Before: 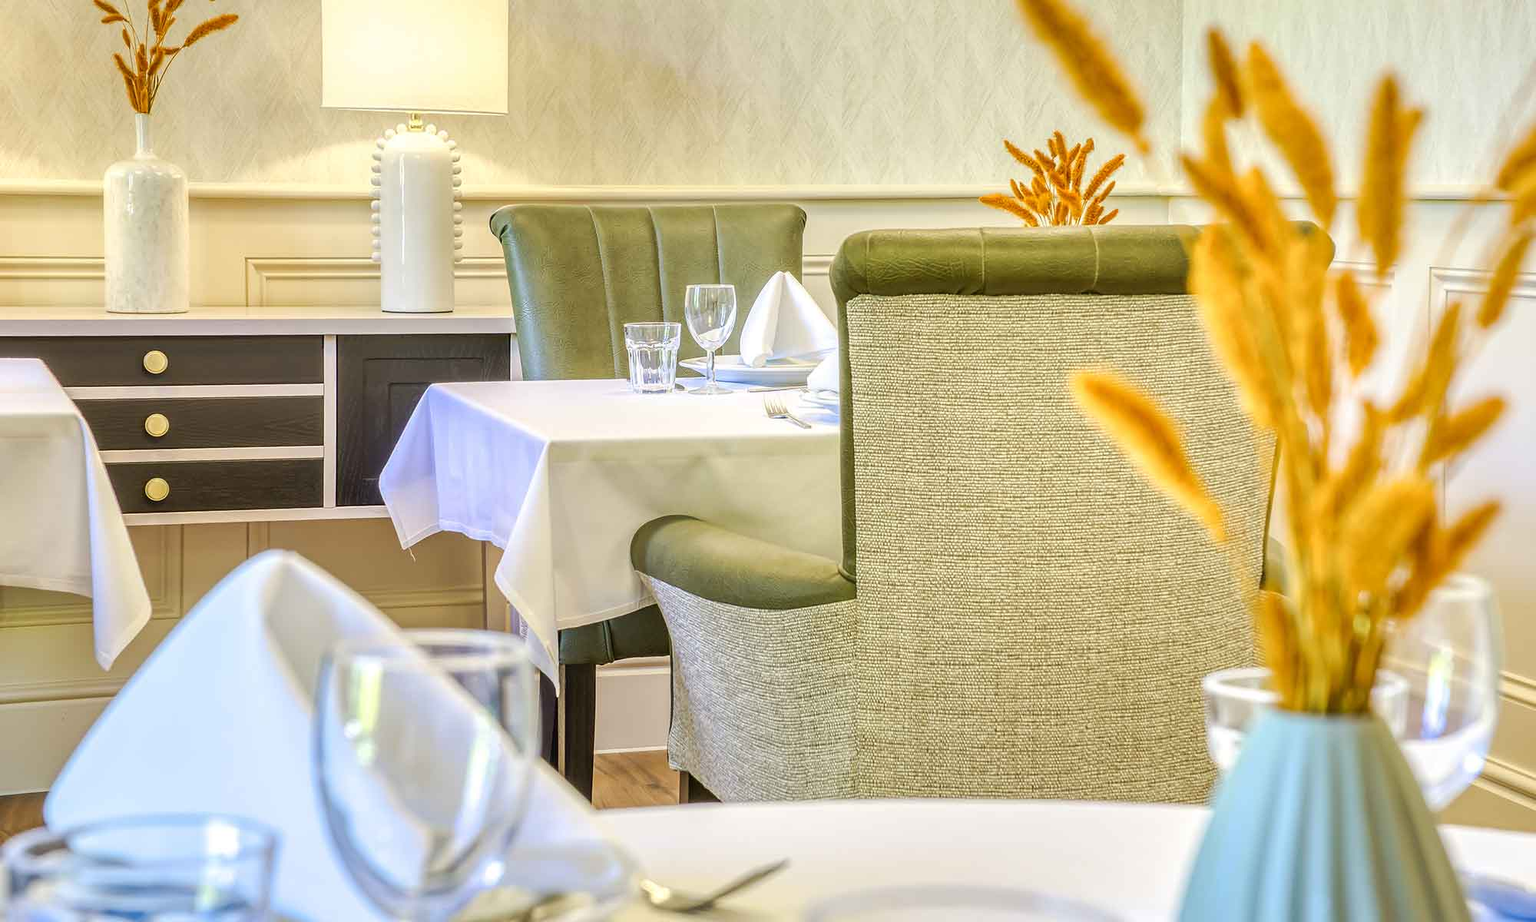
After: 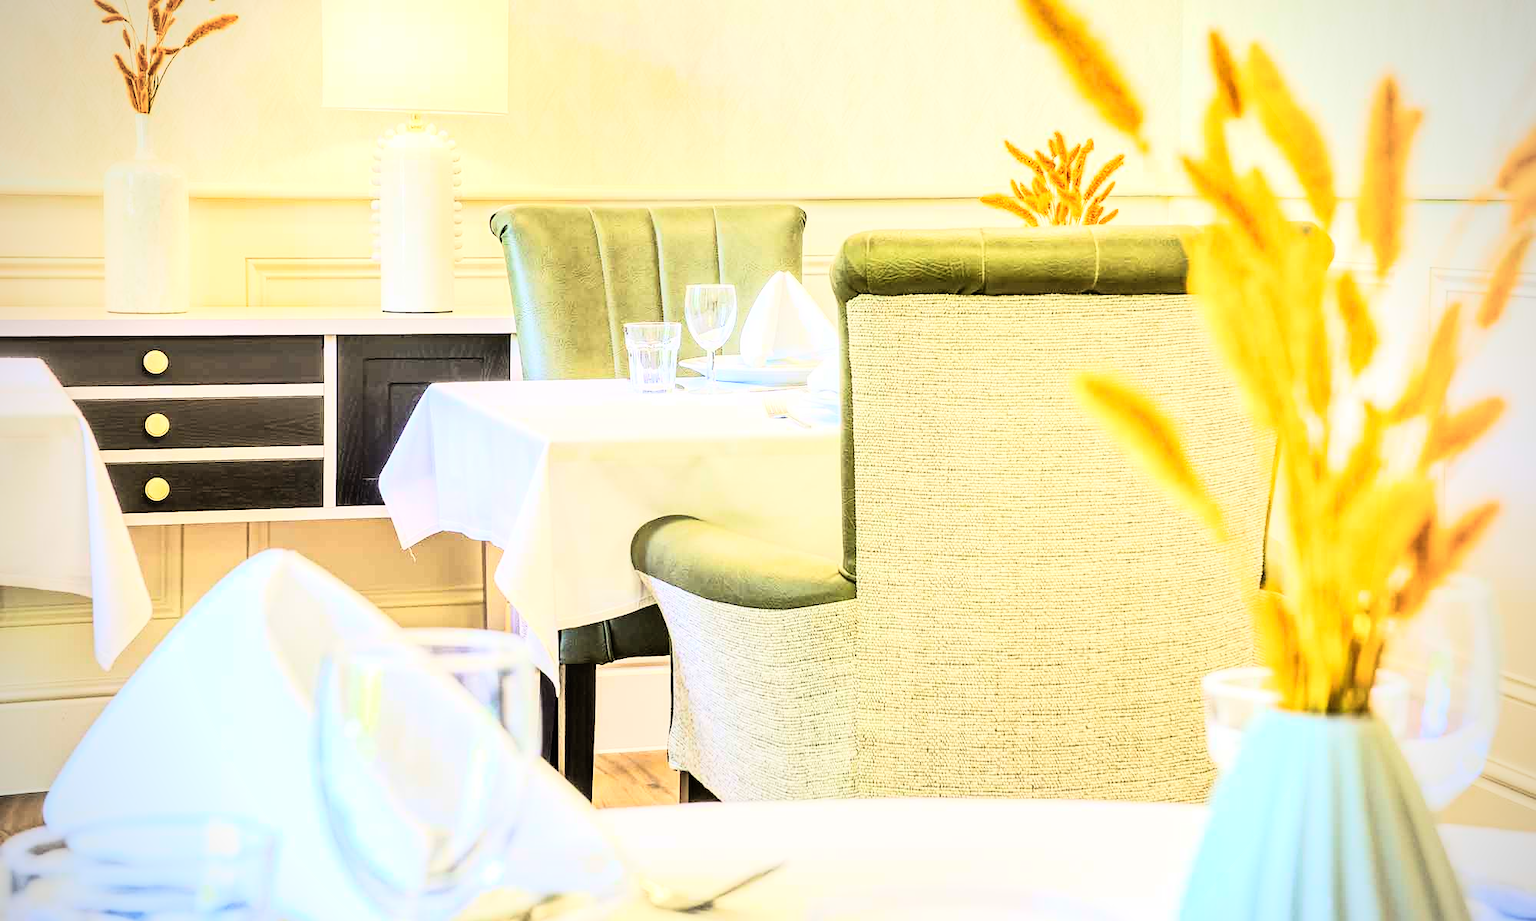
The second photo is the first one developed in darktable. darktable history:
rgb curve: curves: ch0 [(0, 0) (0.21, 0.15) (0.24, 0.21) (0.5, 0.75) (0.75, 0.96) (0.89, 0.99) (1, 1)]; ch1 [(0, 0.02) (0.21, 0.13) (0.25, 0.2) (0.5, 0.67) (0.75, 0.9) (0.89, 0.97) (1, 1)]; ch2 [(0, 0.02) (0.21, 0.13) (0.25, 0.2) (0.5, 0.67) (0.75, 0.9) (0.89, 0.97) (1, 1)], compensate middle gray true
vignetting: unbound false
